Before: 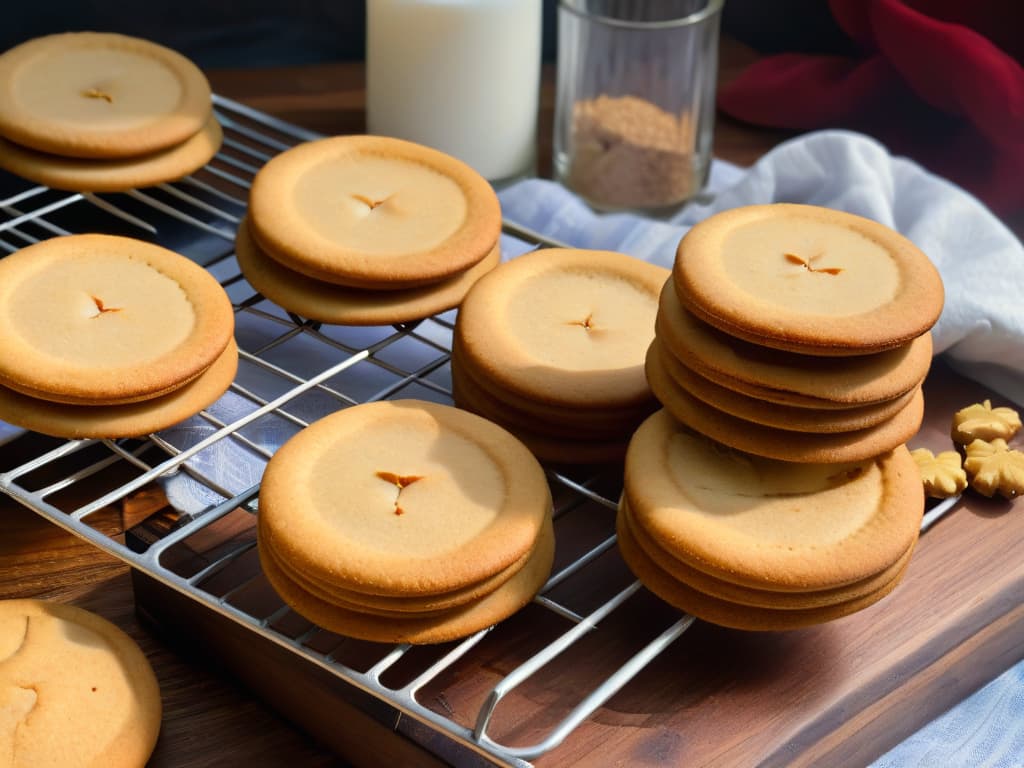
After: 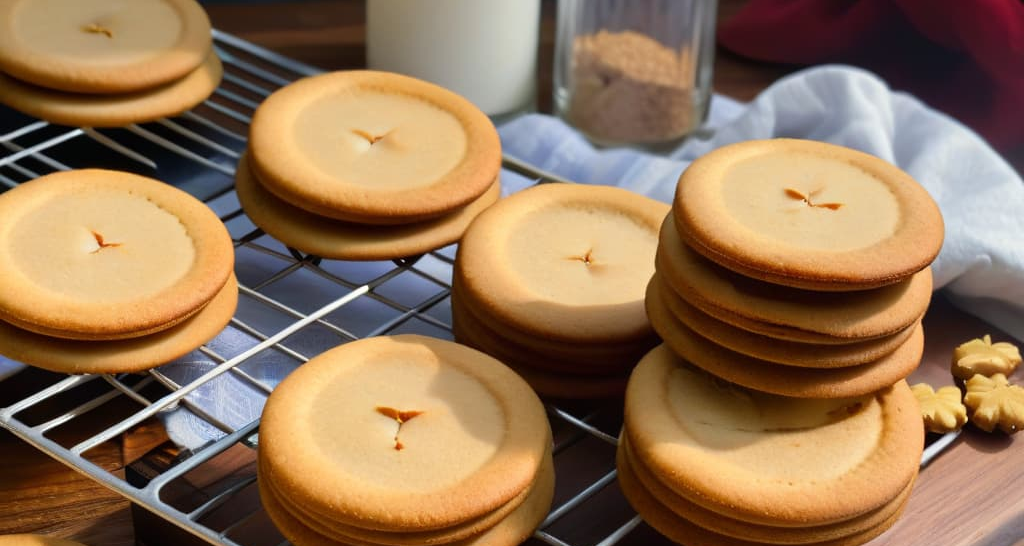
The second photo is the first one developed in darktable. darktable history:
crop and rotate: top 8.468%, bottom 20.404%
